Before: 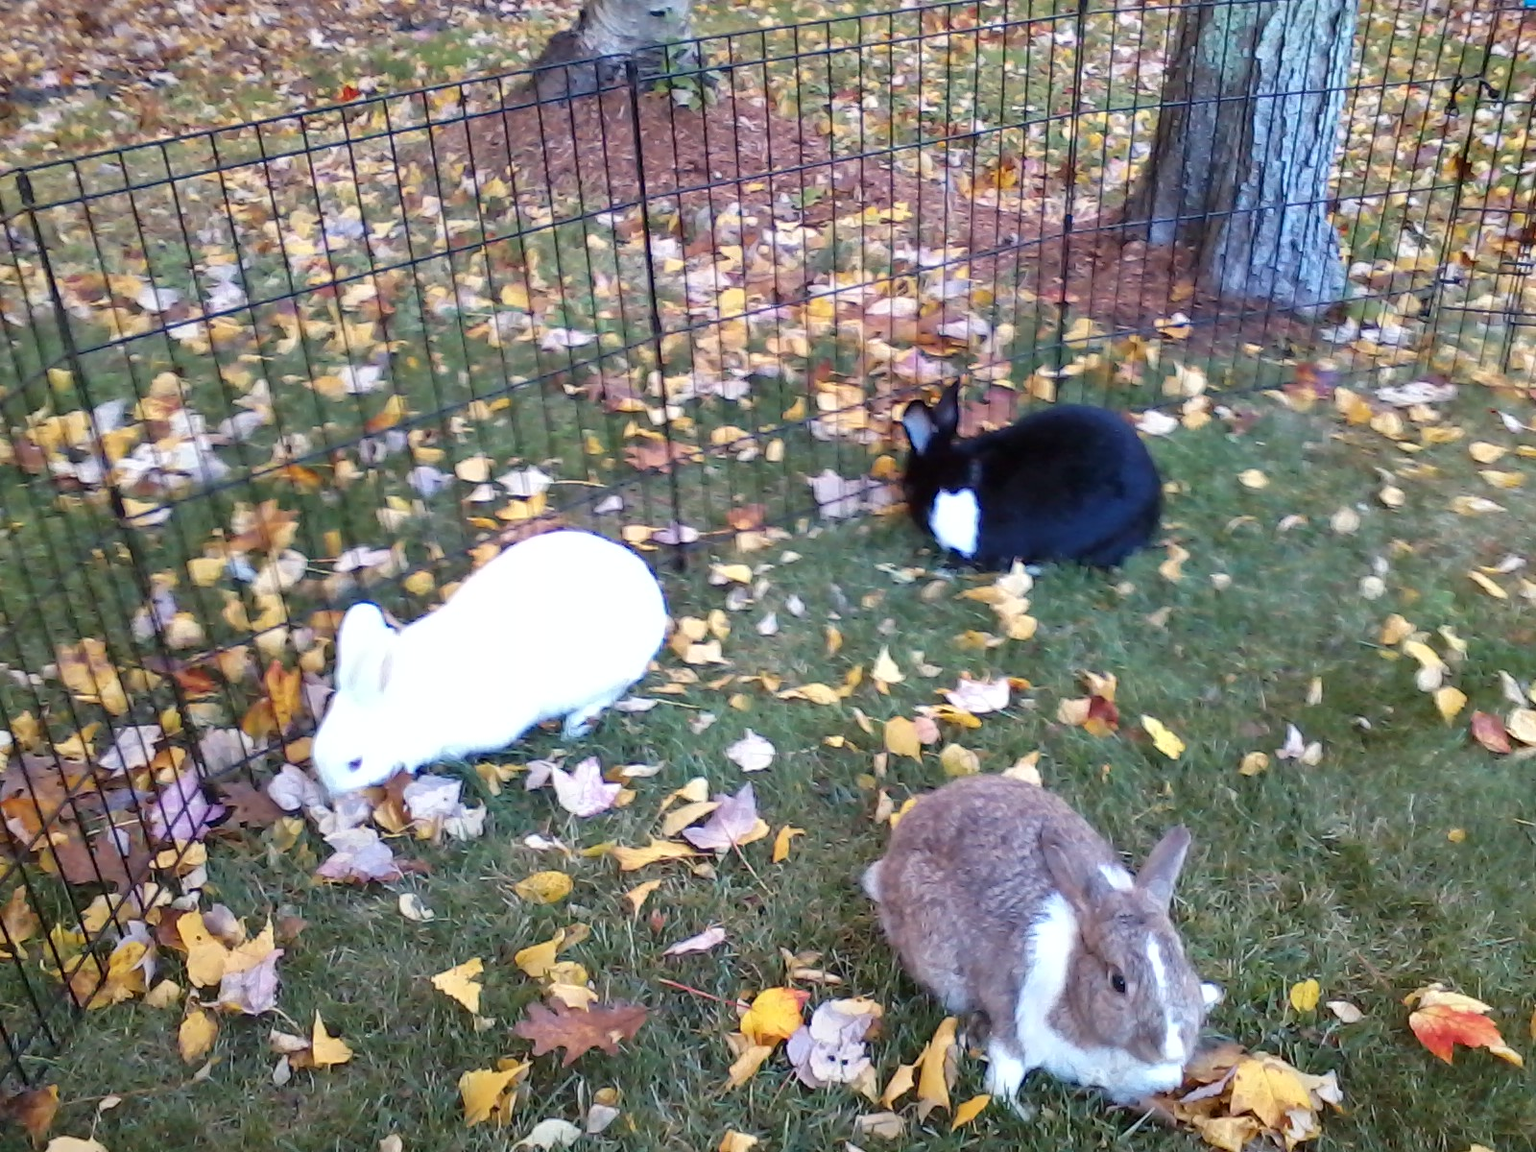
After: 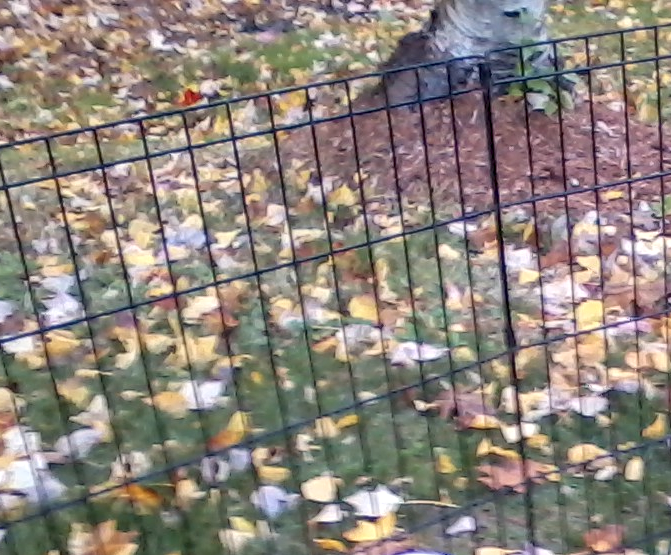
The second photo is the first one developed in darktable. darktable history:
contrast brightness saturation: contrast 0.05
crop and rotate: left 10.817%, top 0.062%, right 47.194%, bottom 53.626%
local contrast: on, module defaults
